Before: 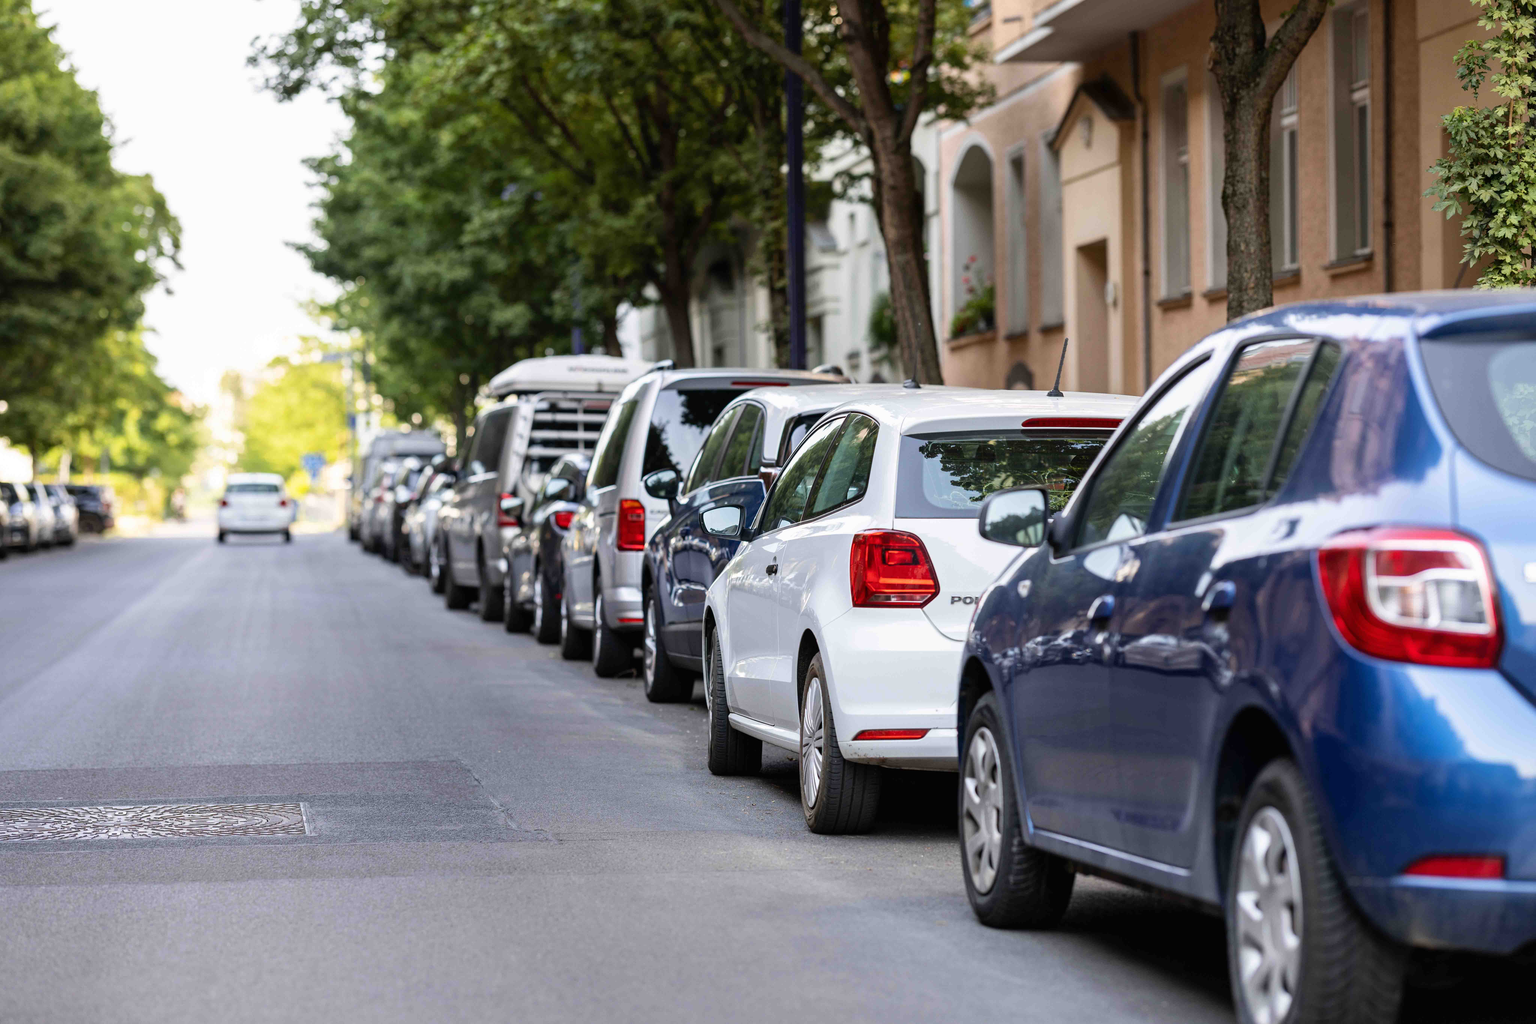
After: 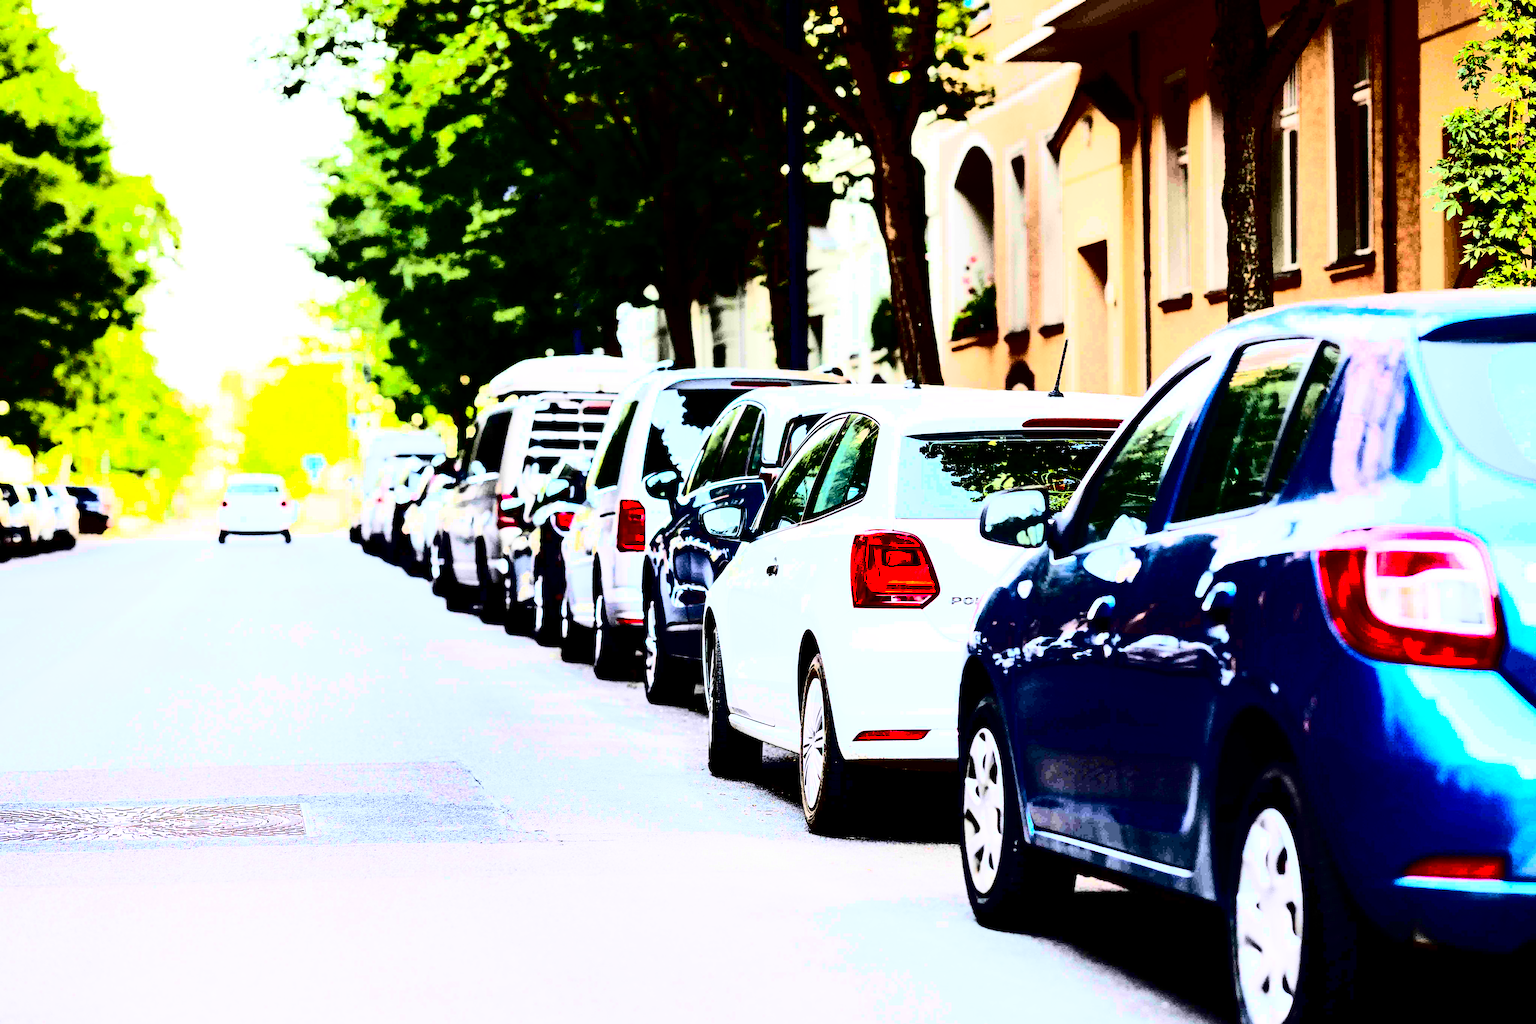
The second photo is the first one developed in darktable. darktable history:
exposure: exposure 0.29 EV, compensate highlight preservation false
contrast brightness saturation: contrast 0.77, brightness -1, saturation 1
rgb curve: curves: ch0 [(0, 0) (0.21, 0.15) (0.24, 0.21) (0.5, 0.75) (0.75, 0.96) (0.89, 0.99) (1, 1)]; ch1 [(0, 0.02) (0.21, 0.13) (0.25, 0.2) (0.5, 0.67) (0.75, 0.9) (0.89, 0.97) (1, 1)]; ch2 [(0, 0.02) (0.21, 0.13) (0.25, 0.2) (0.5, 0.67) (0.75, 0.9) (0.89, 0.97) (1, 1)], compensate middle gray true
